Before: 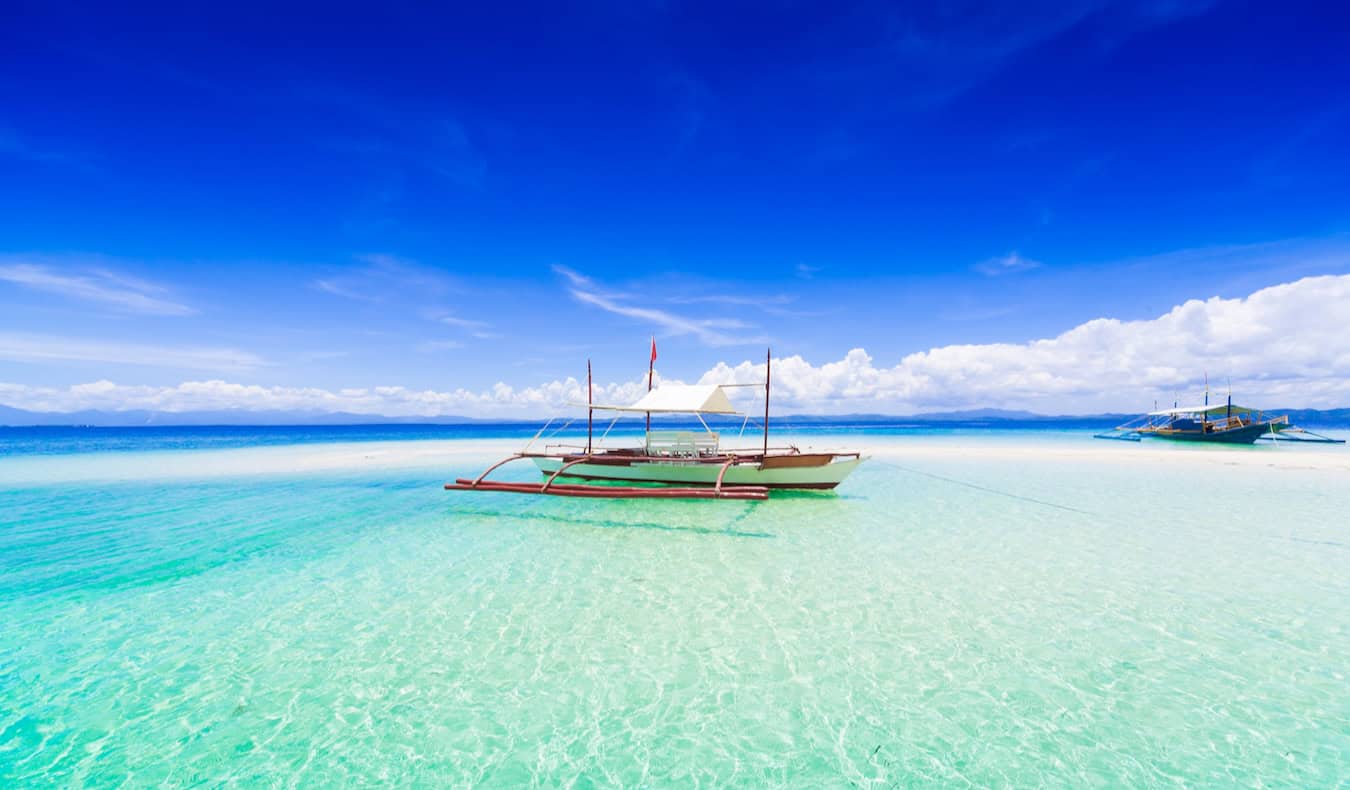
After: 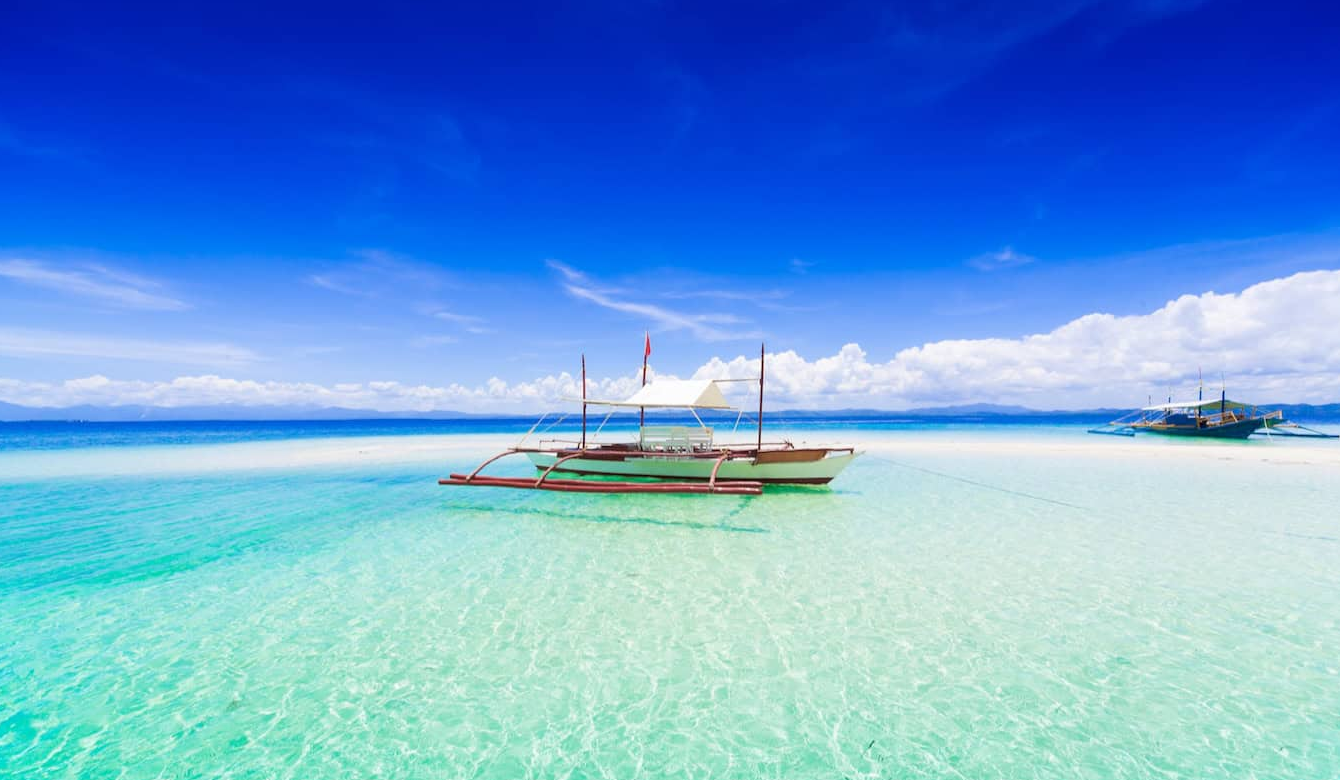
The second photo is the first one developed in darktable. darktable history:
crop: left 0.482%, top 0.7%, right 0.25%, bottom 0.553%
